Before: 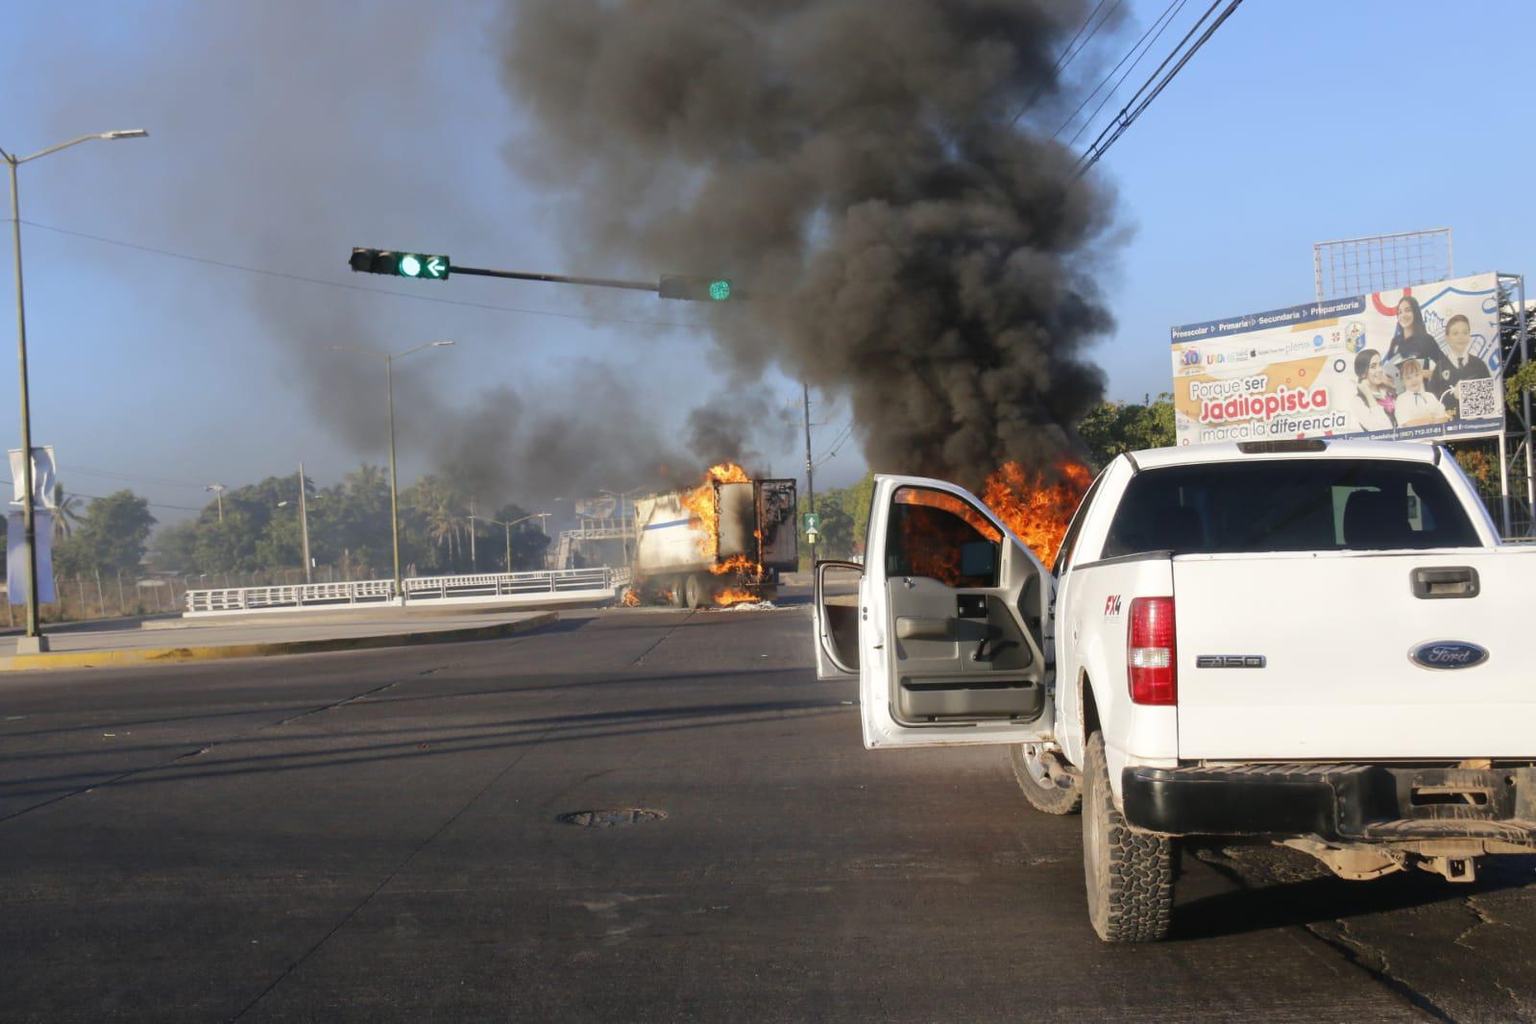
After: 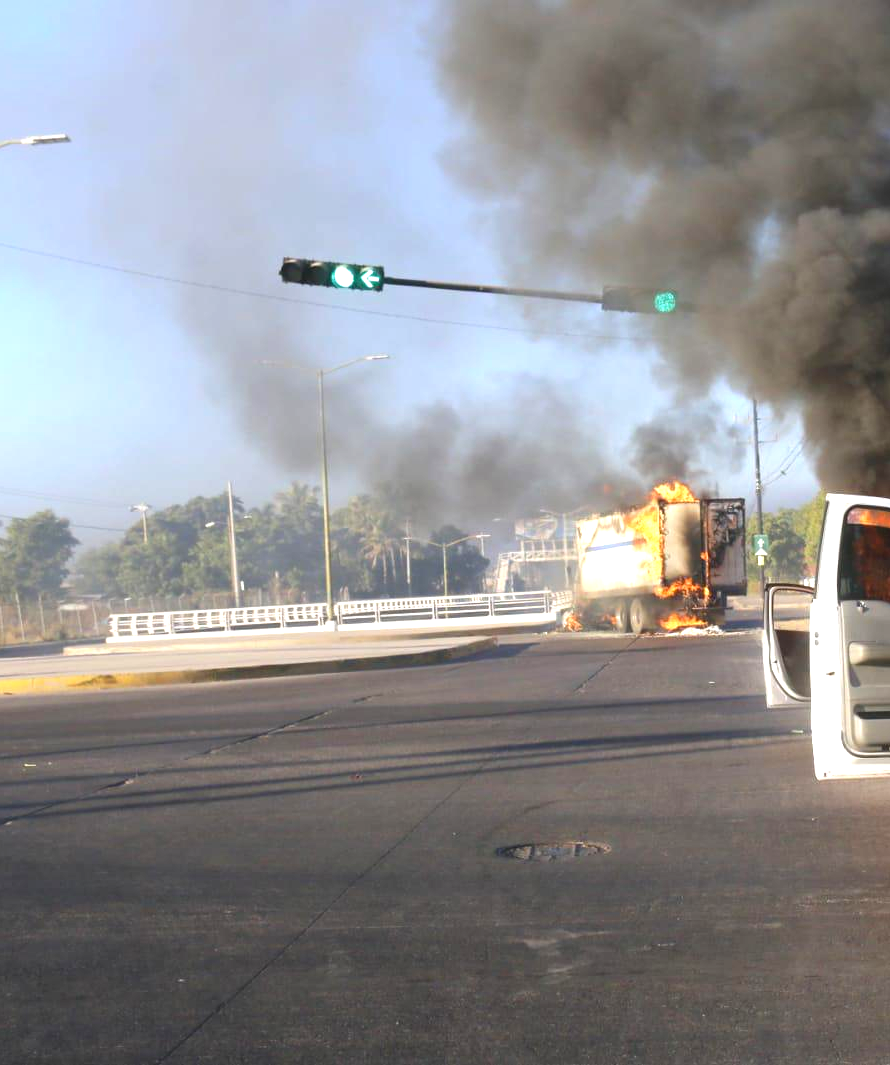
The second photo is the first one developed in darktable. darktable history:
exposure: black level correction 0, exposure 1.096 EV, compensate highlight preservation false
crop: left 5.305%, right 39.029%
